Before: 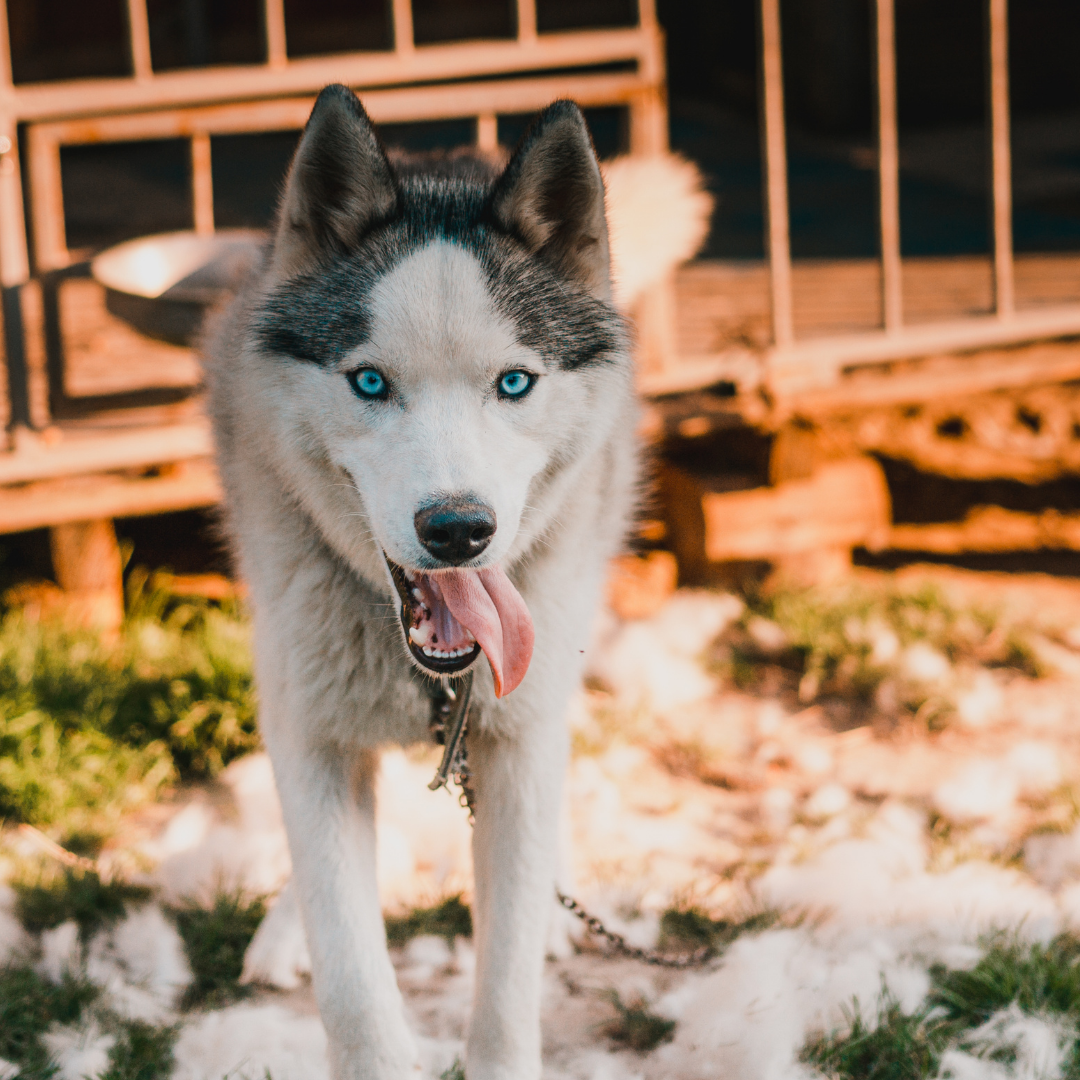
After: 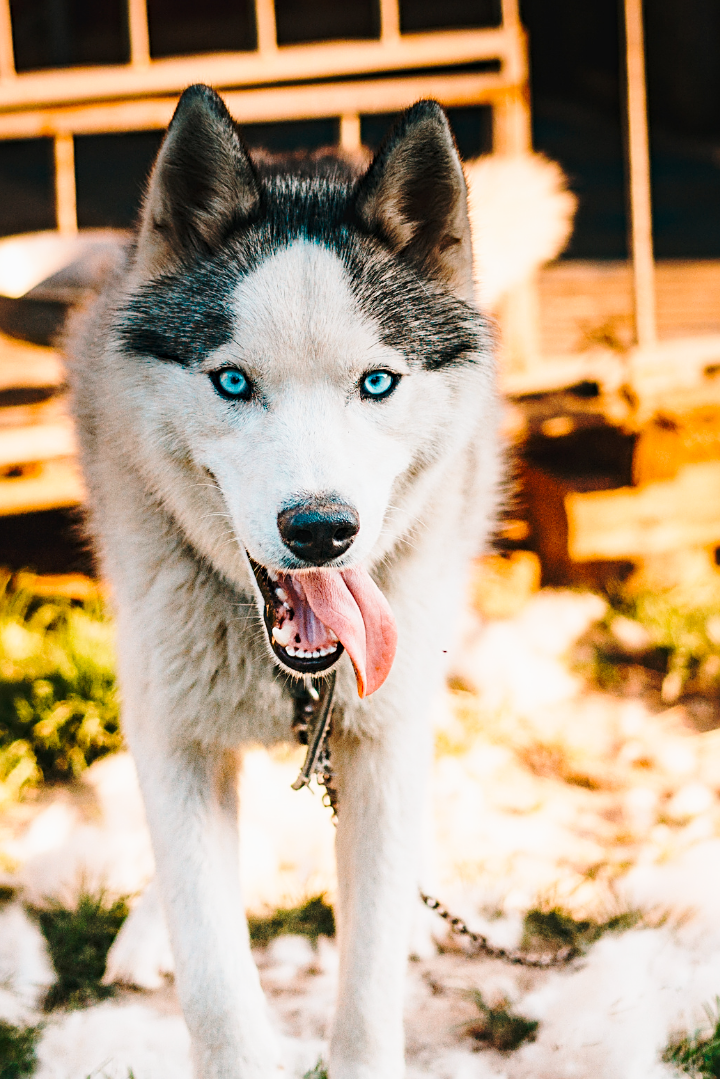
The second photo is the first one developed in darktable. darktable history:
haze removal: compatibility mode true, adaptive false
sharpen: on, module defaults
base curve: curves: ch0 [(0, 0) (0.036, 0.037) (0.121, 0.228) (0.46, 0.76) (0.859, 0.983) (1, 1)], preserve colors none
crop and rotate: left 12.74%, right 20.506%
